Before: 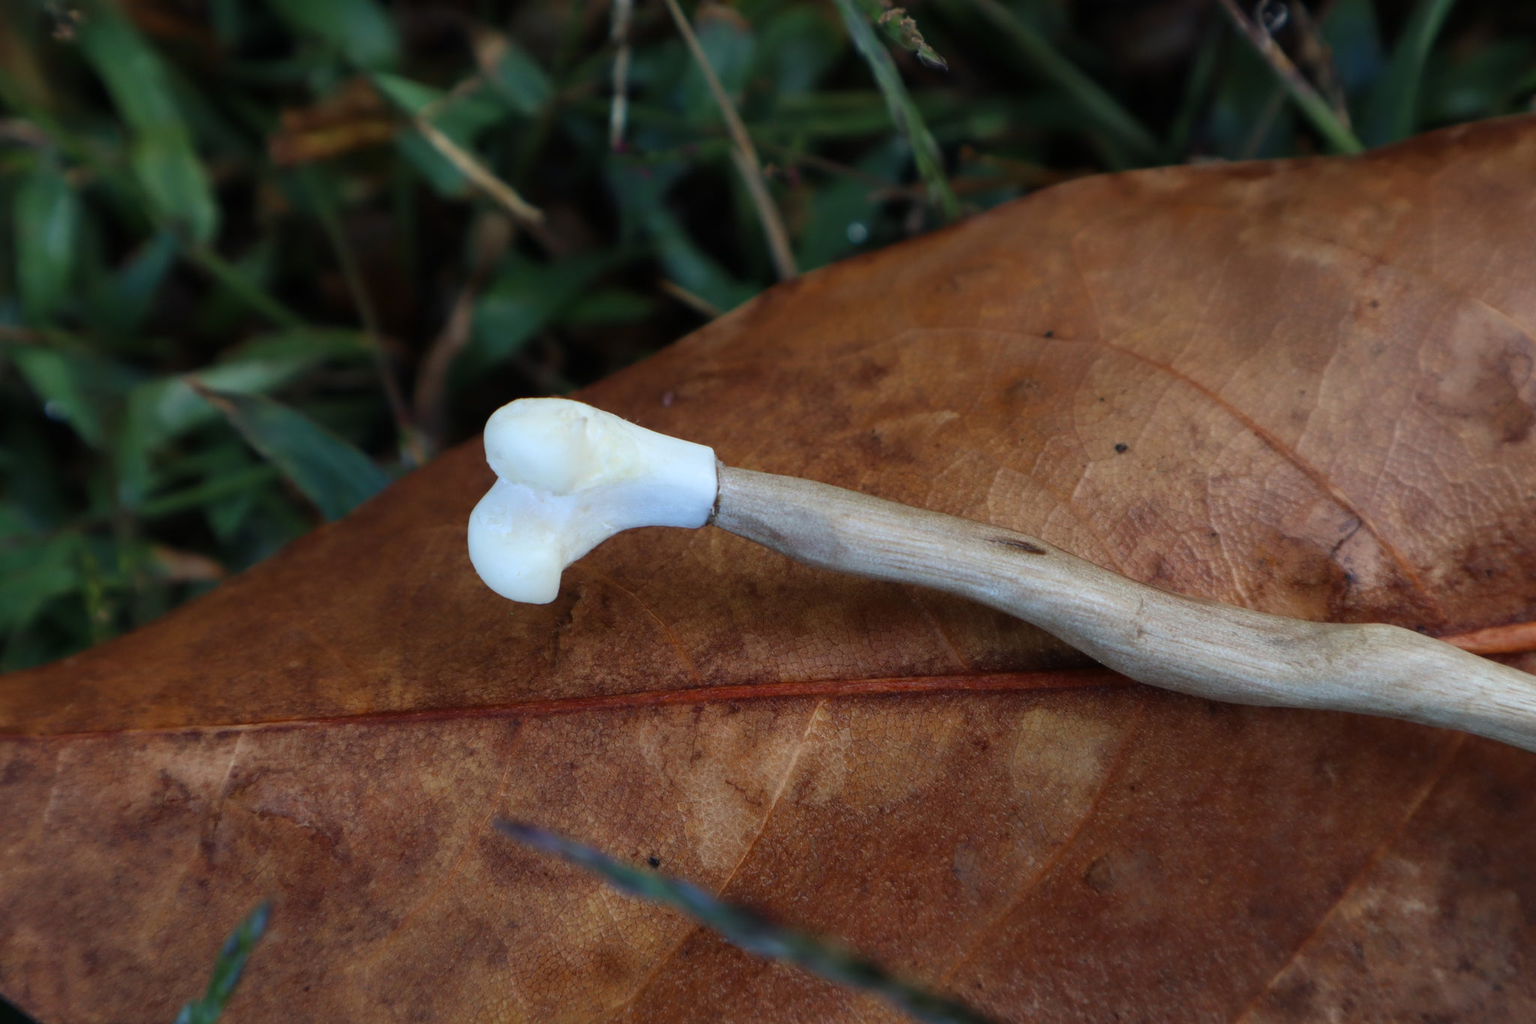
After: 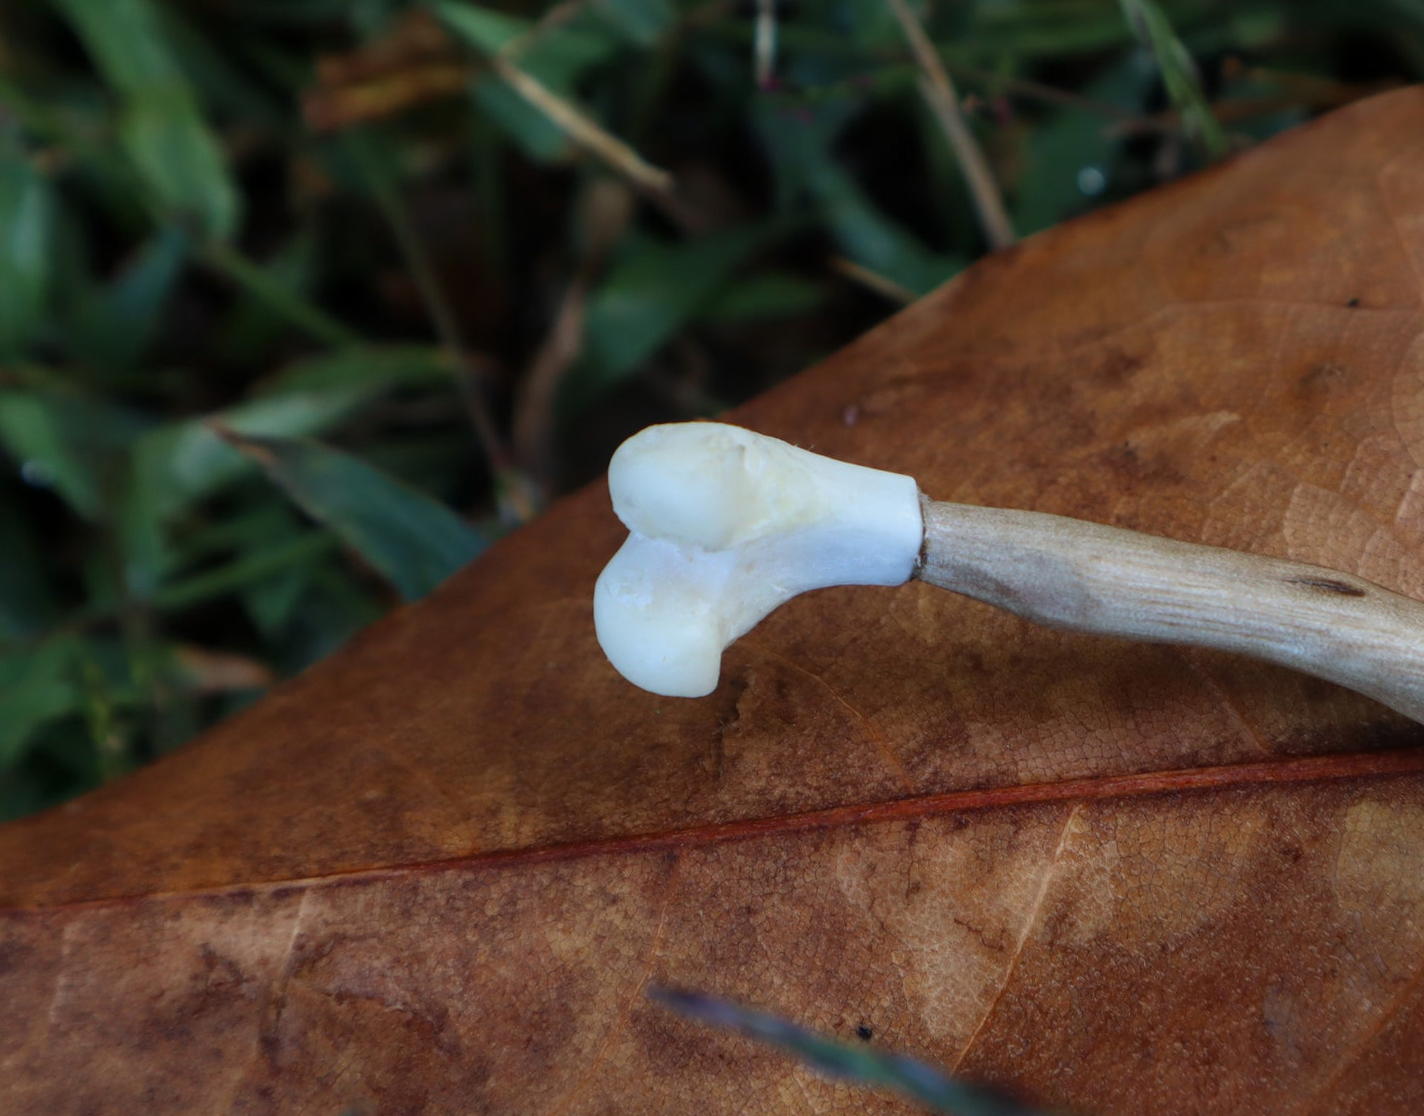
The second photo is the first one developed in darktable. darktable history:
white balance: emerald 1
crop: top 5.803%, right 27.864%, bottom 5.804%
local contrast: detail 110%
rotate and perspective: rotation -3°, crop left 0.031, crop right 0.968, crop top 0.07, crop bottom 0.93
